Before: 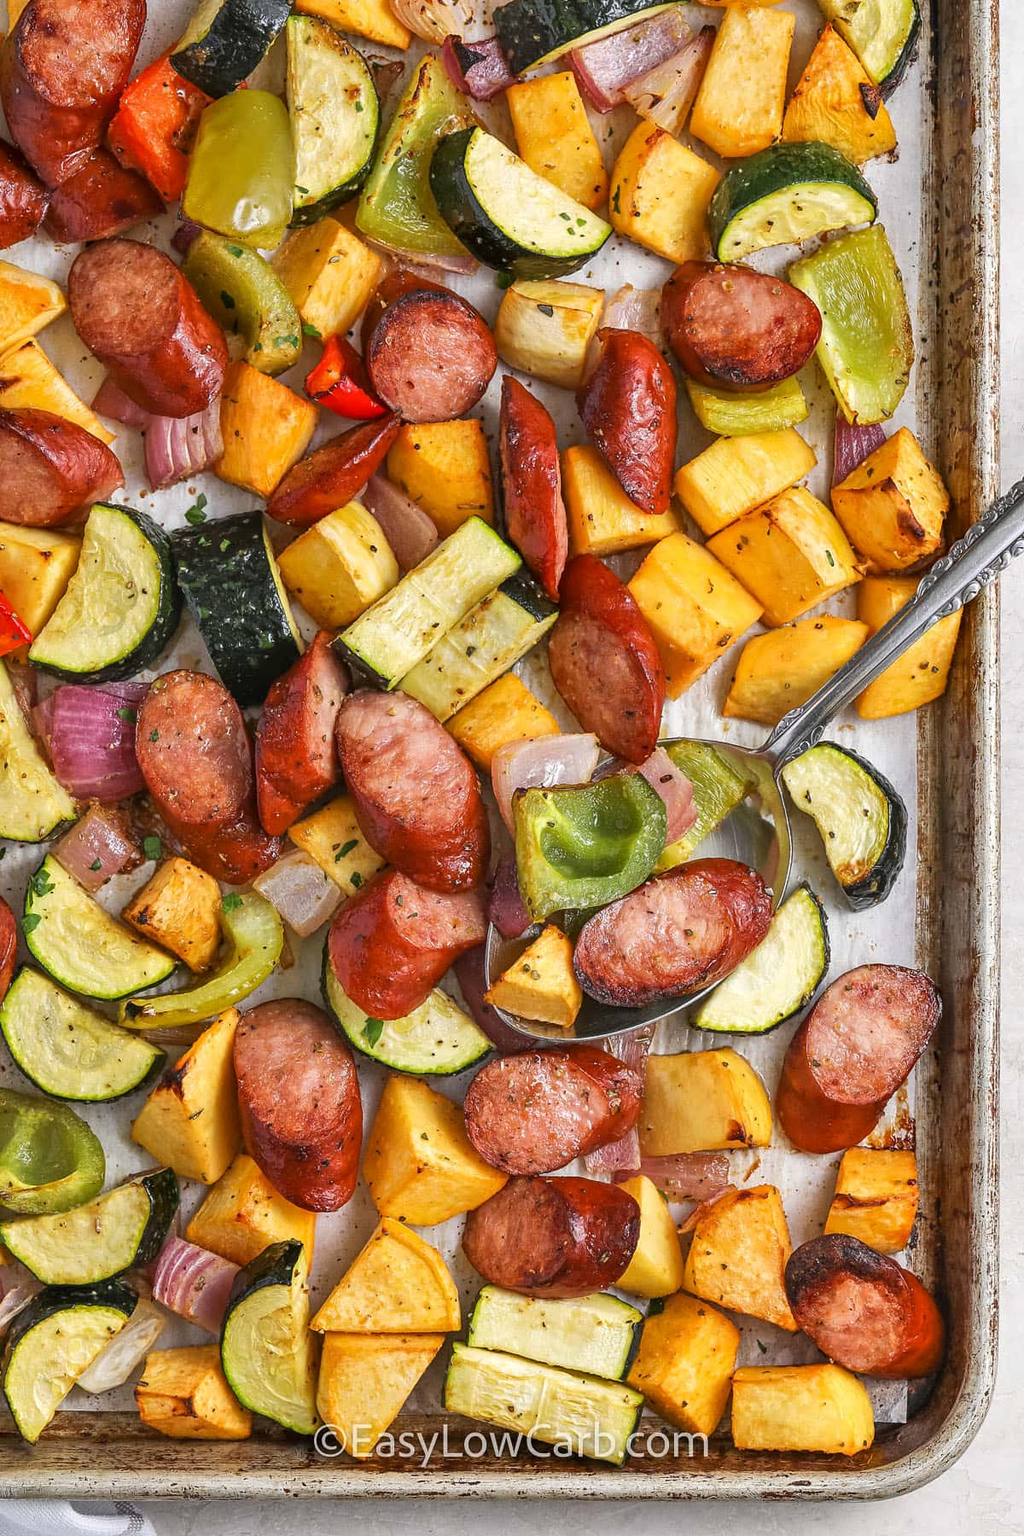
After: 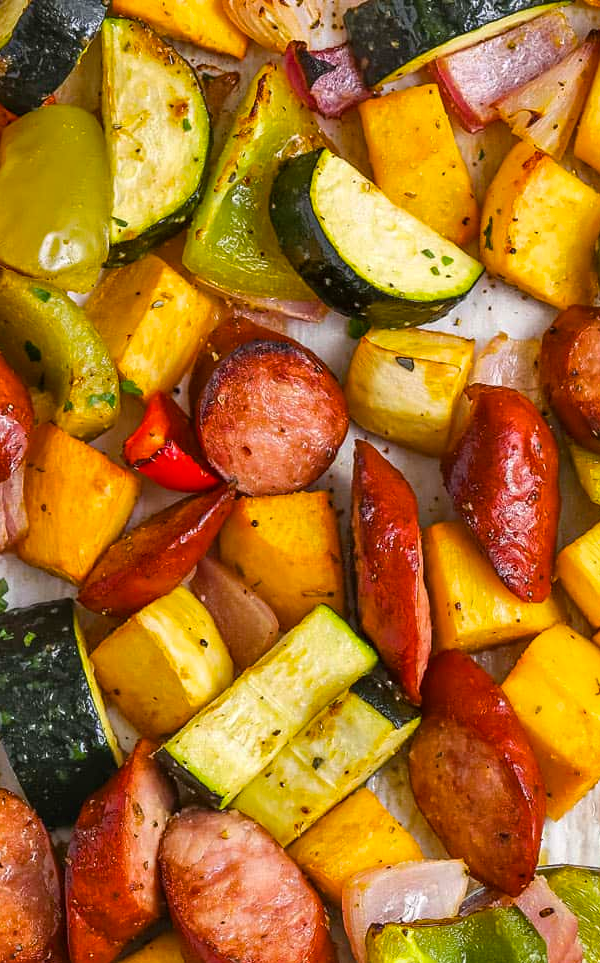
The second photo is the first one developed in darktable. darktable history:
crop: left 19.556%, right 30.401%, bottom 46.458%
color balance rgb: perceptual saturation grading › global saturation 25%, global vibrance 20%
